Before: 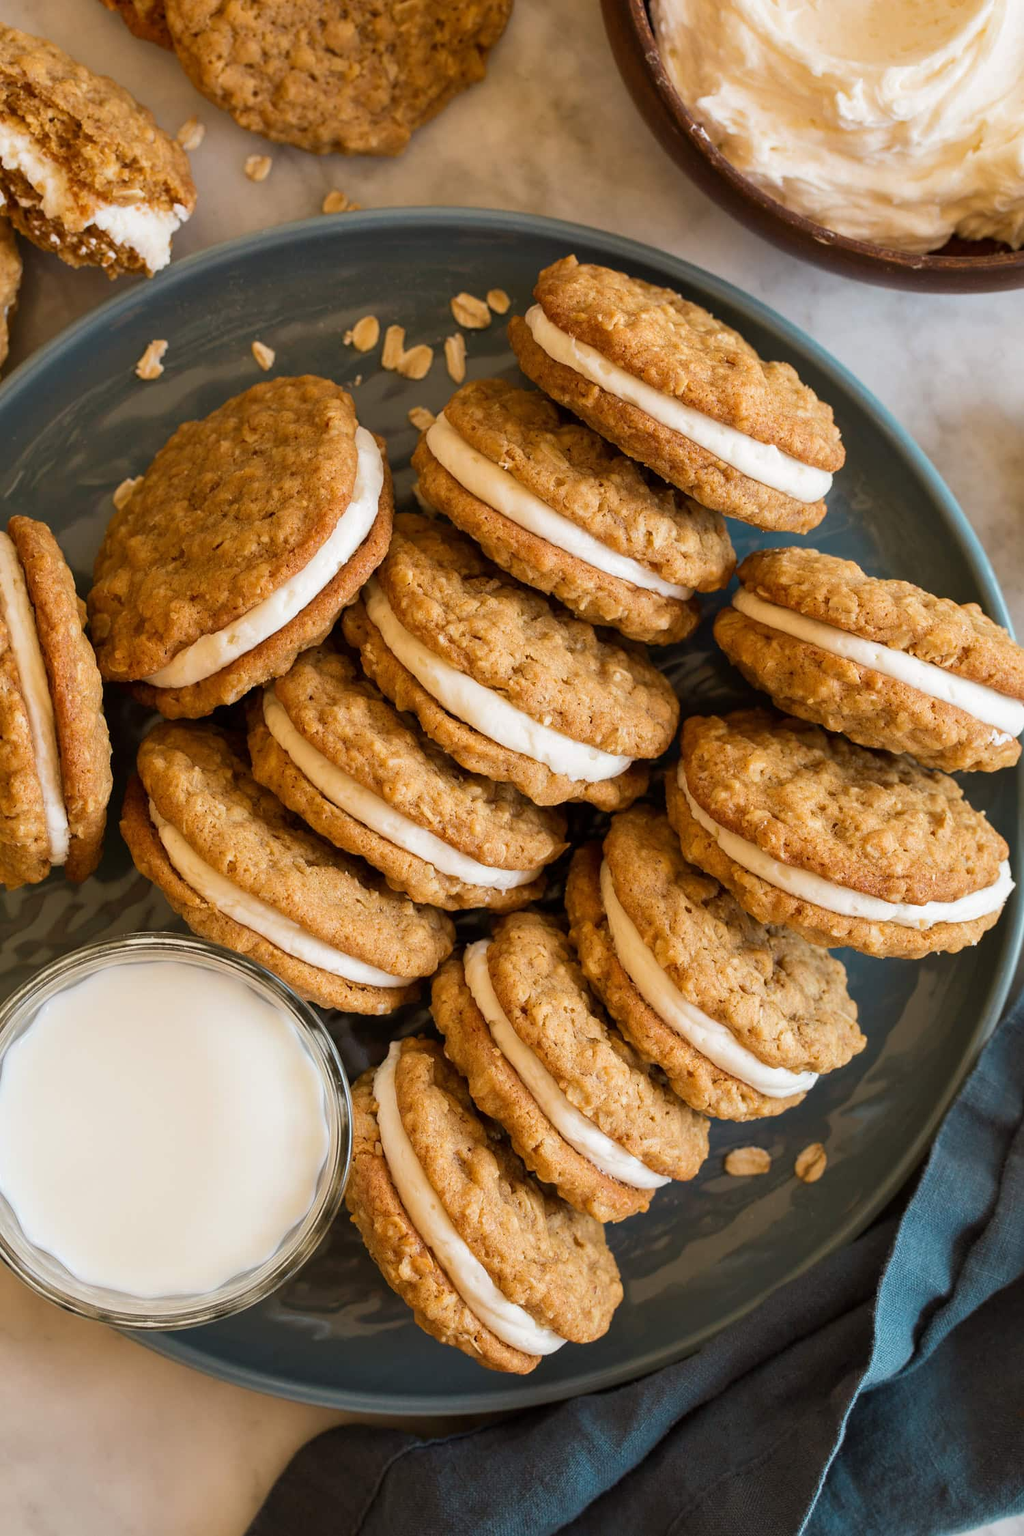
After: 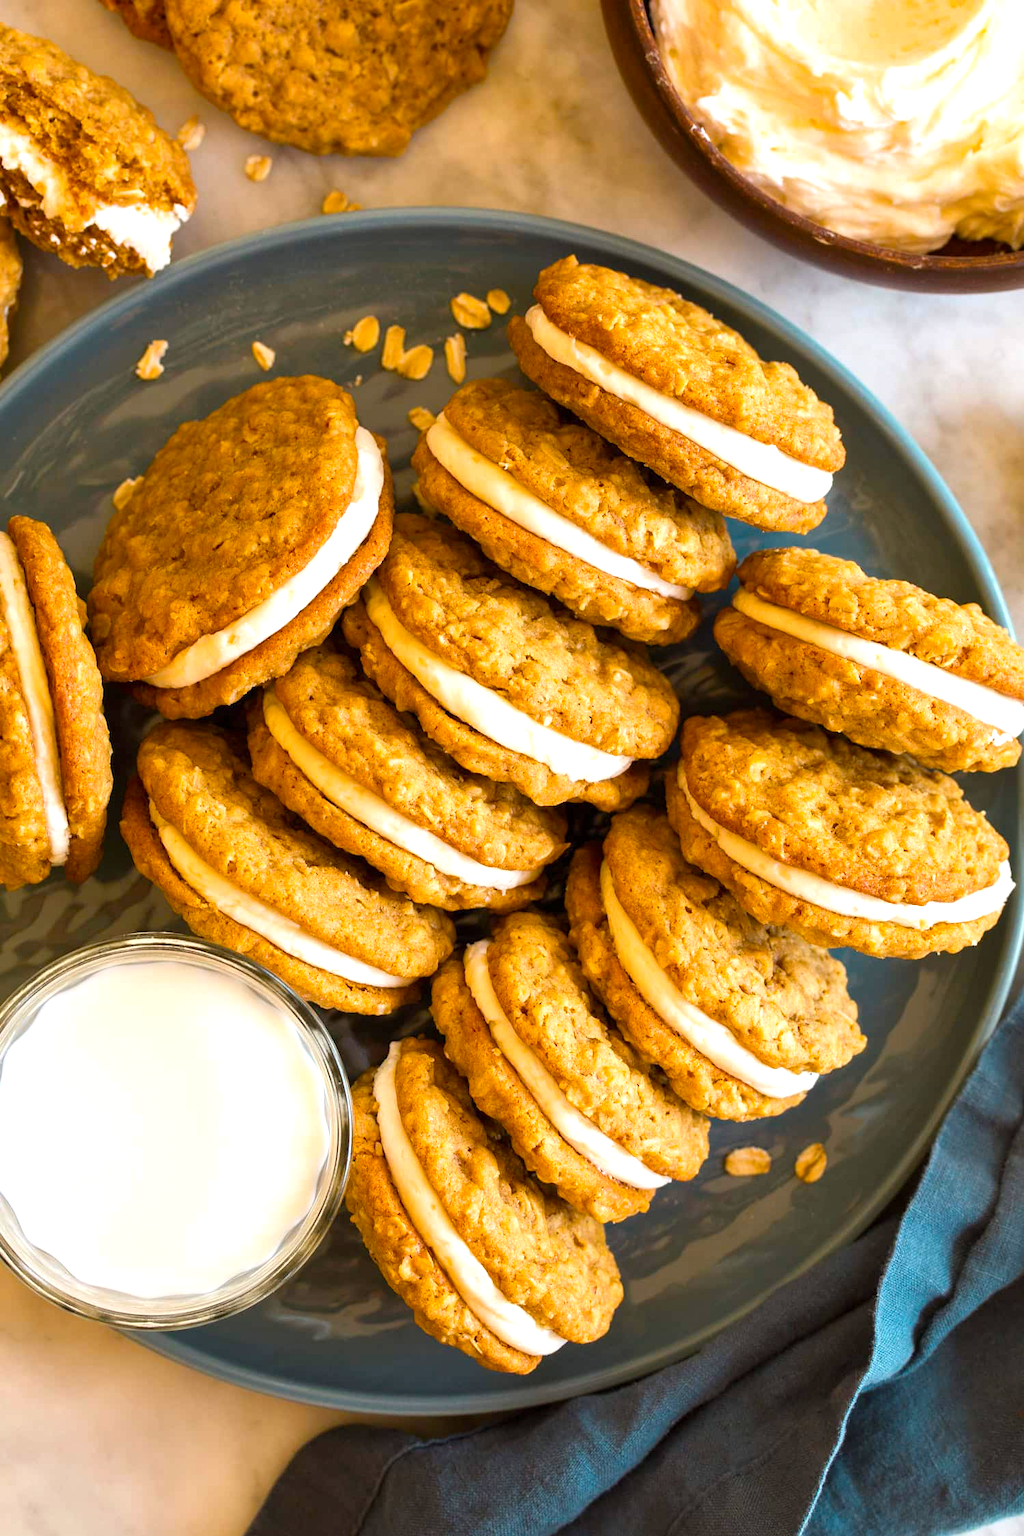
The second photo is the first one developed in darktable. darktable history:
exposure: exposure 0.659 EV, compensate highlight preservation false
color balance rgb: perceptual saturation grading › global saturation 30.3%
